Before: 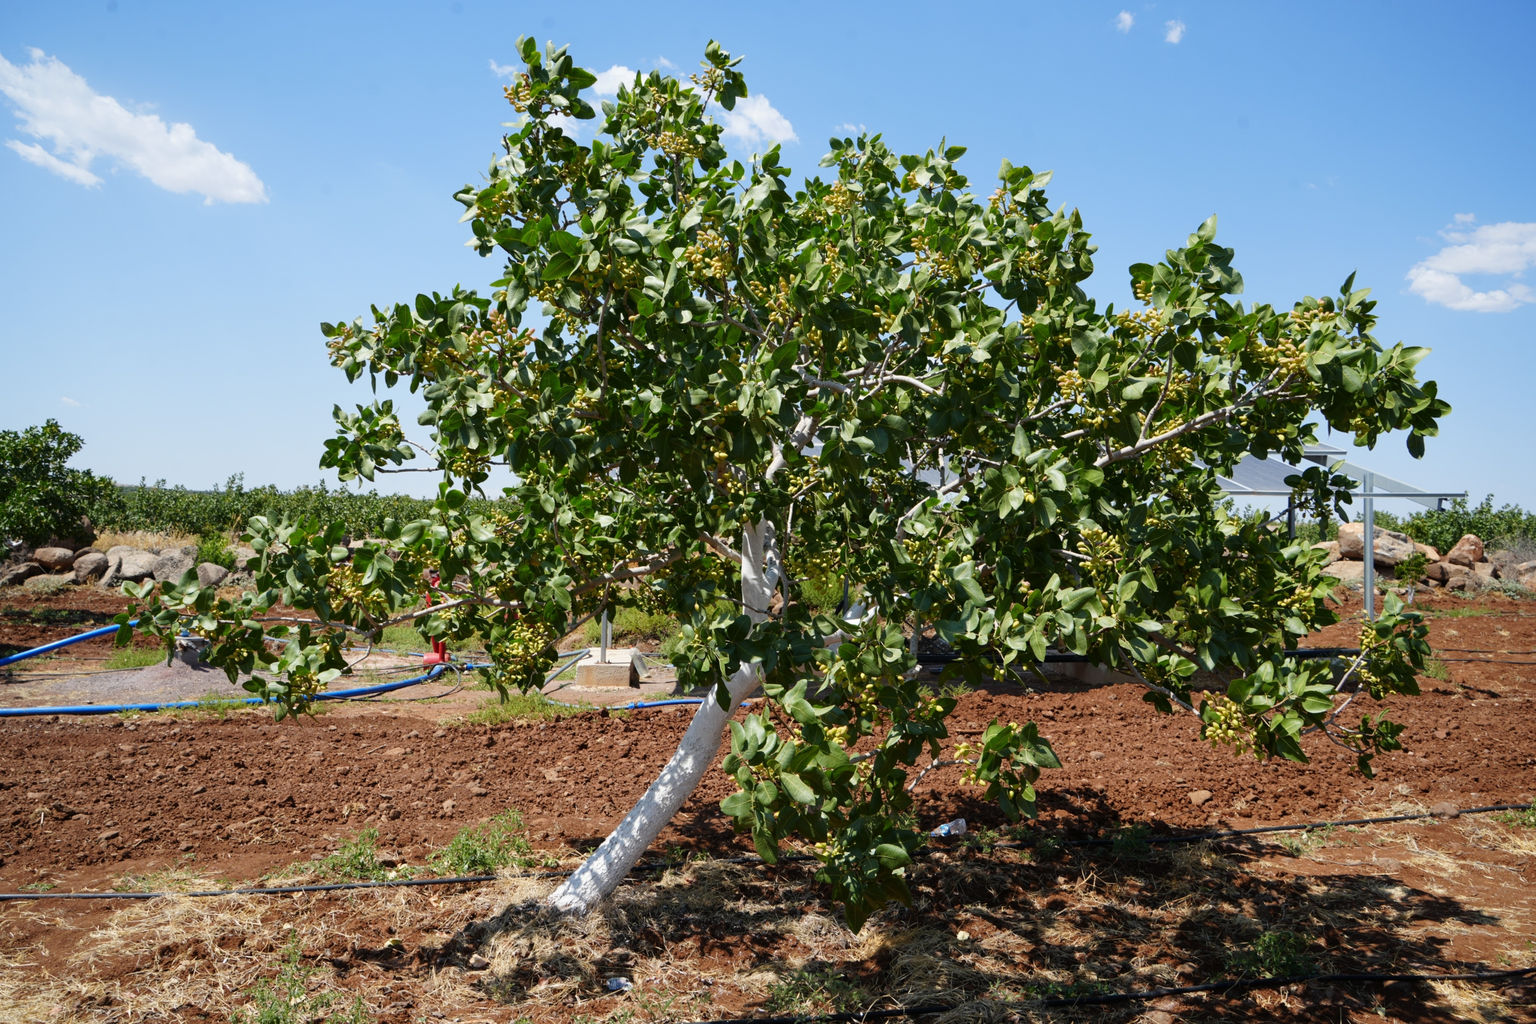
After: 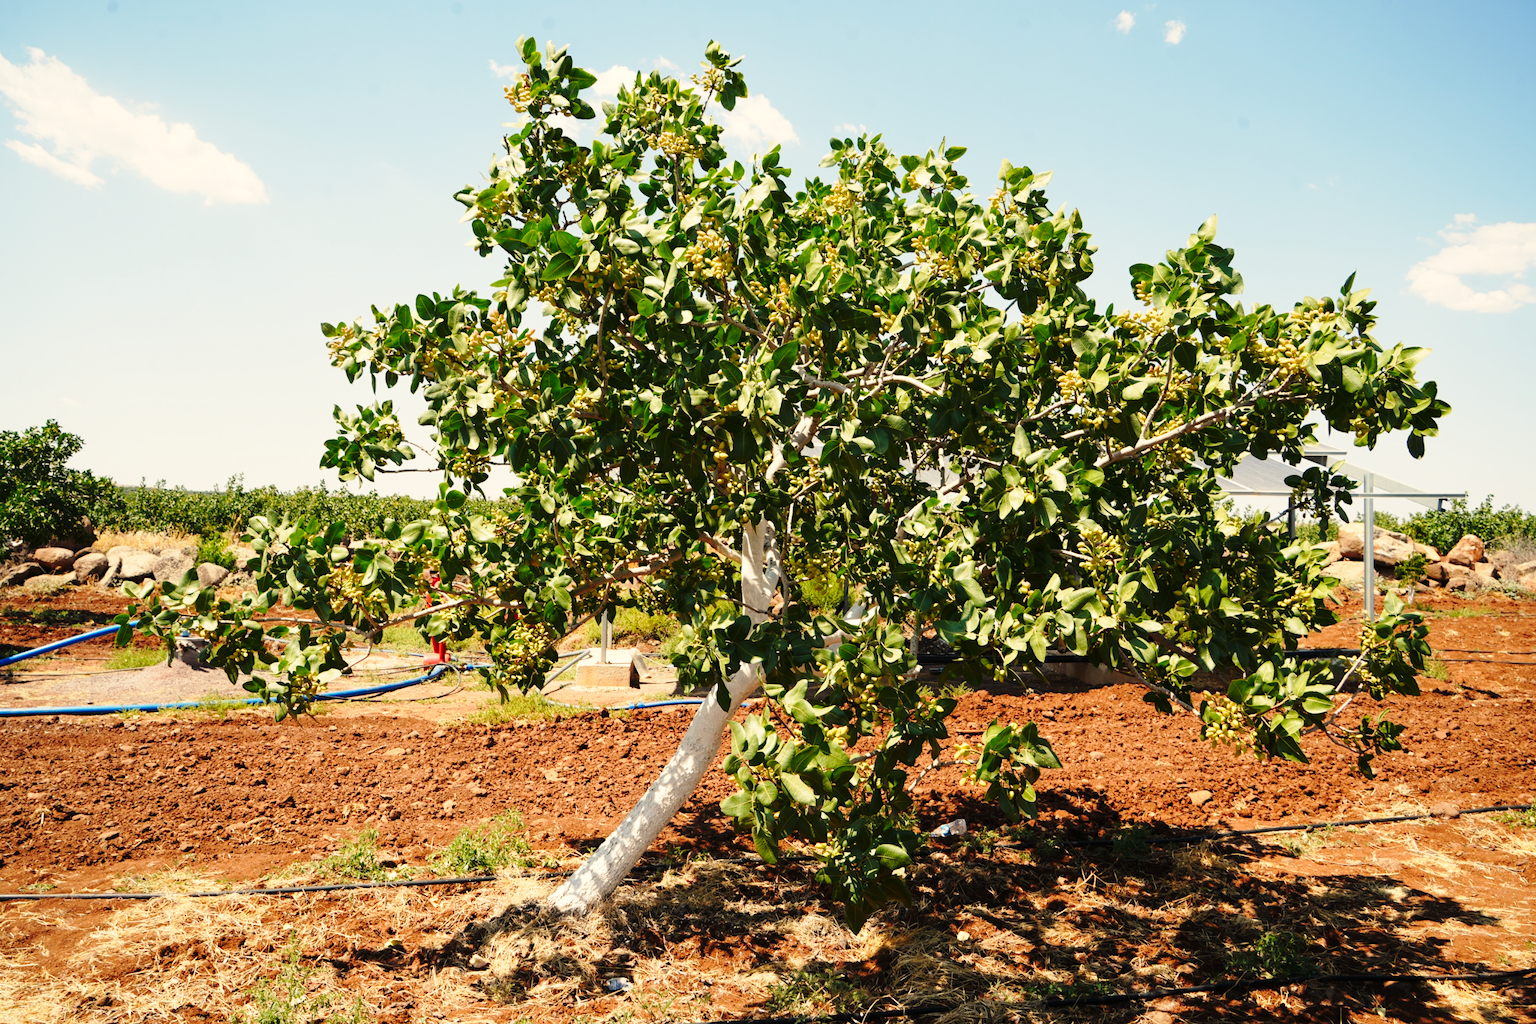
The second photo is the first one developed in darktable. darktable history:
base curve: curves: ch0 [(0, 0) (0.028, 0.03) (0.121, 0.232) (0.46, 0.748) (0.859, 0.968) (1, 1)], preserve colors none
white balance: red 1.138, green 0.996, blue 0.812
